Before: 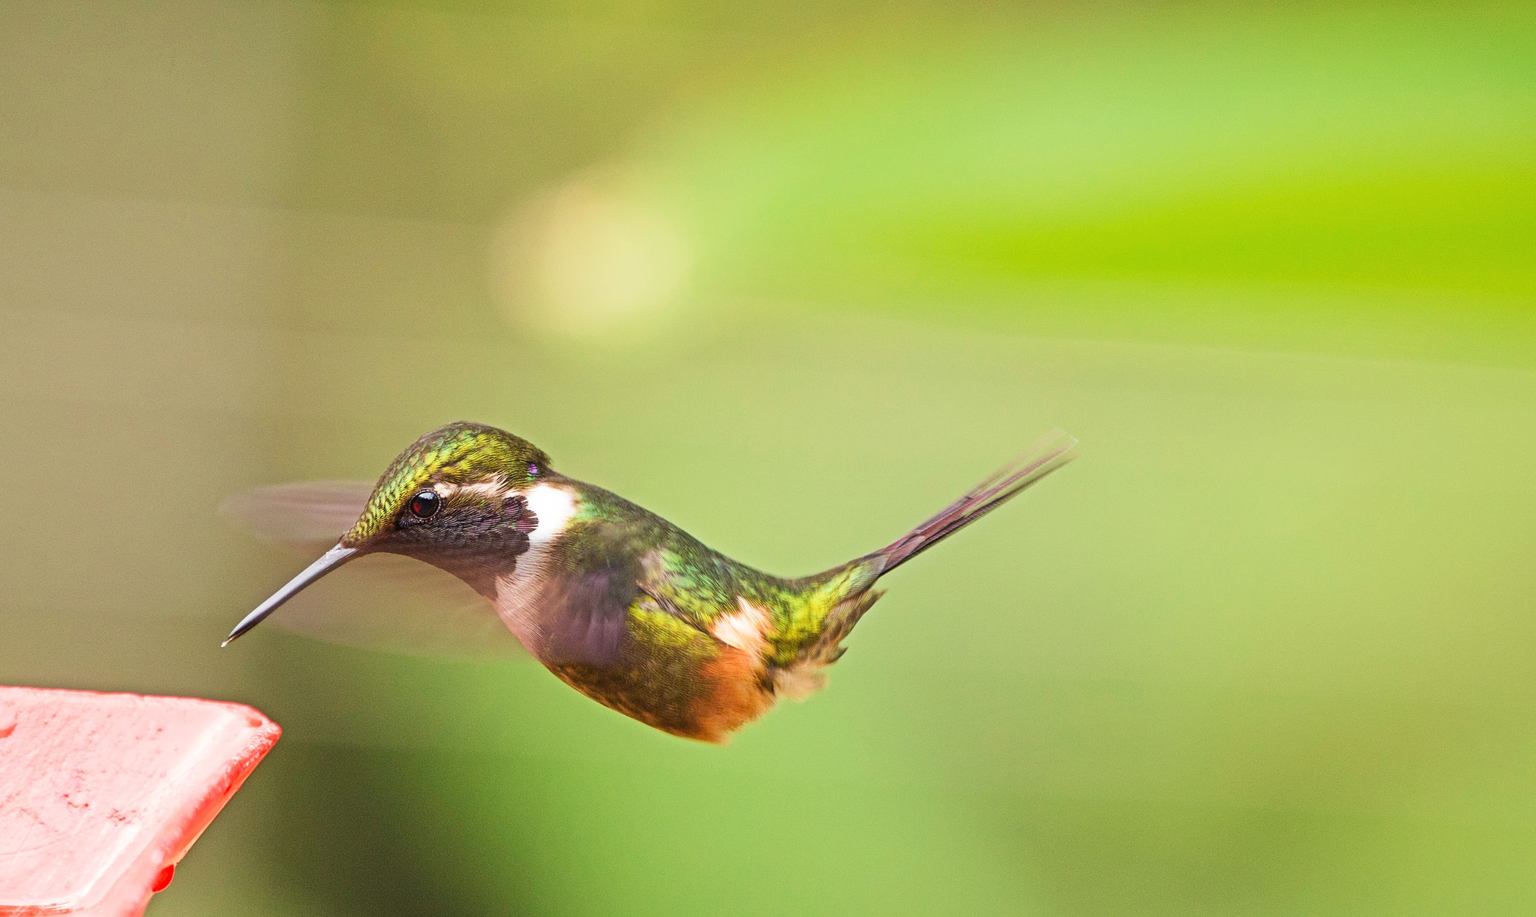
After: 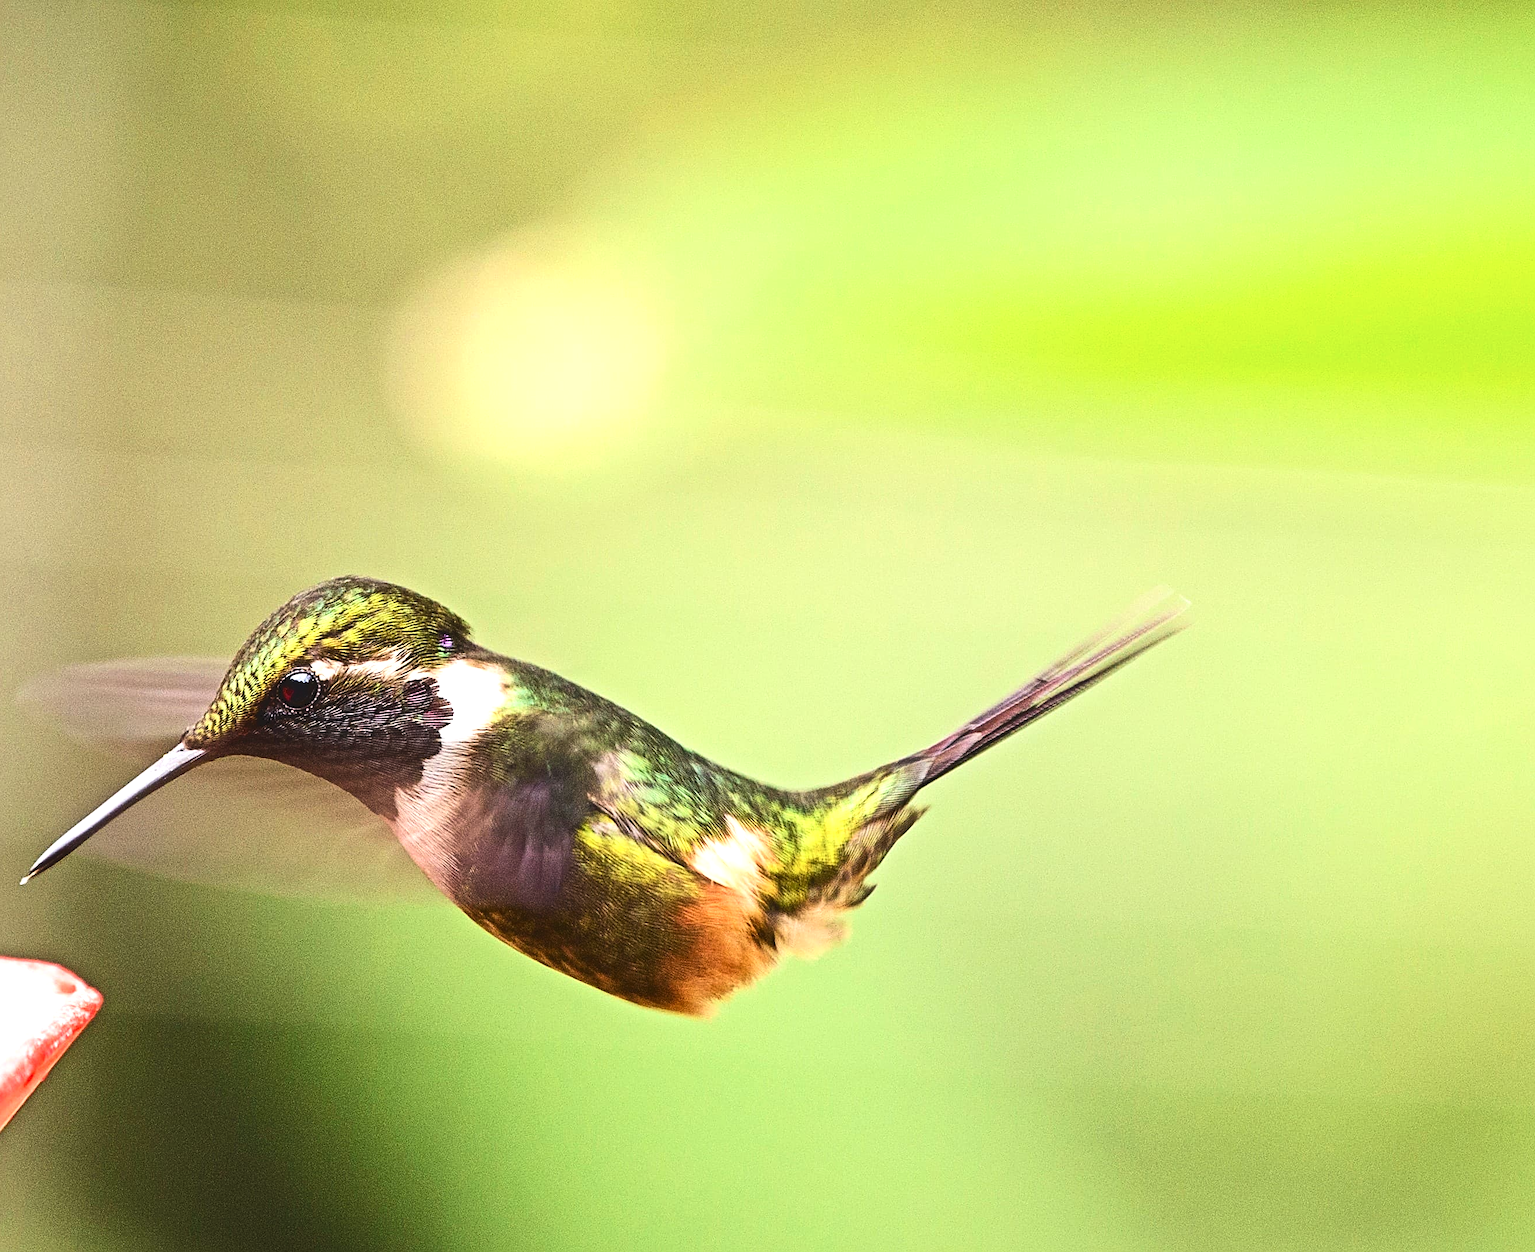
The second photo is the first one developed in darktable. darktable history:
crop: left 13.458%, top 0%, right 13.339%
levels: levels [0.062, 0.494, 0.925]
sharpen: on, module defaults
tone curve: curves: ch0 [(0, 0) (0.003, 0.147) (0.011, 0.147) (0.025, 0.147) (0.044, 0.147) (0.069, 0.147) (0.1, 0.15) (0.136, 0.158) (0.177, 0.174) (0.224, 0.198) (0.277, 0.241) (0.335, 0.292) (0.399, 0.361) (0.468, 0.452) (0.543, 0.568) (0.623, 0.679) (0.709, 0.793) (0.801, 0.886) (0.898, 0.966) (1, 1)], color space Lab, independent channels, preserve colors none
